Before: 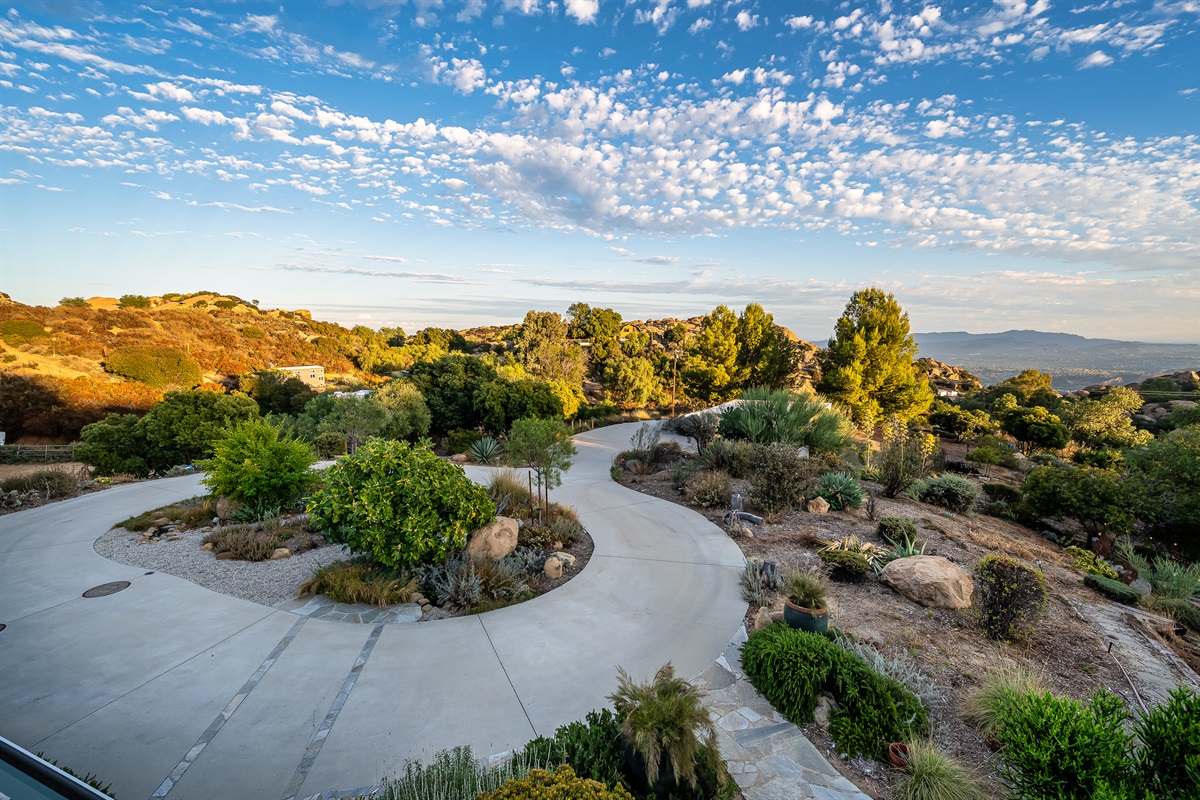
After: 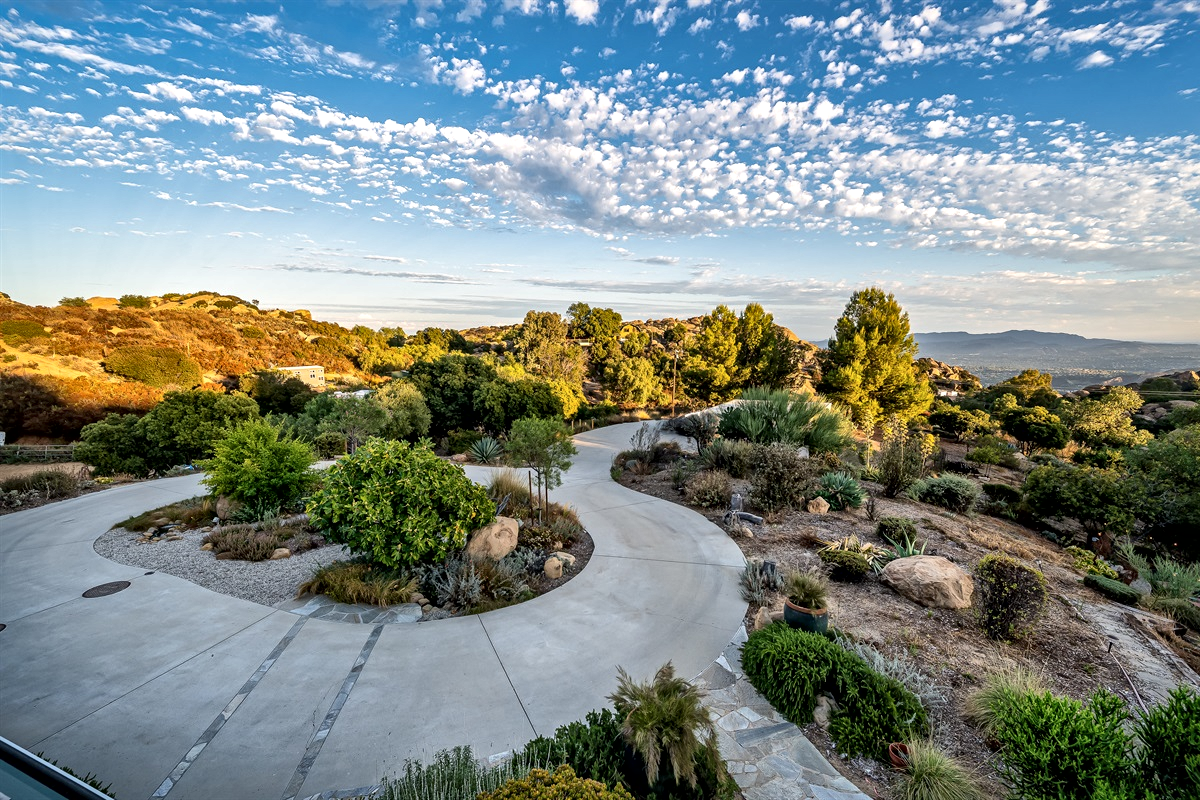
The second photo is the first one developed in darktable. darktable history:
local contrast: mode bilateral grid, contrast 20, coarseness 19, detail 164%, midtone range 0.2
